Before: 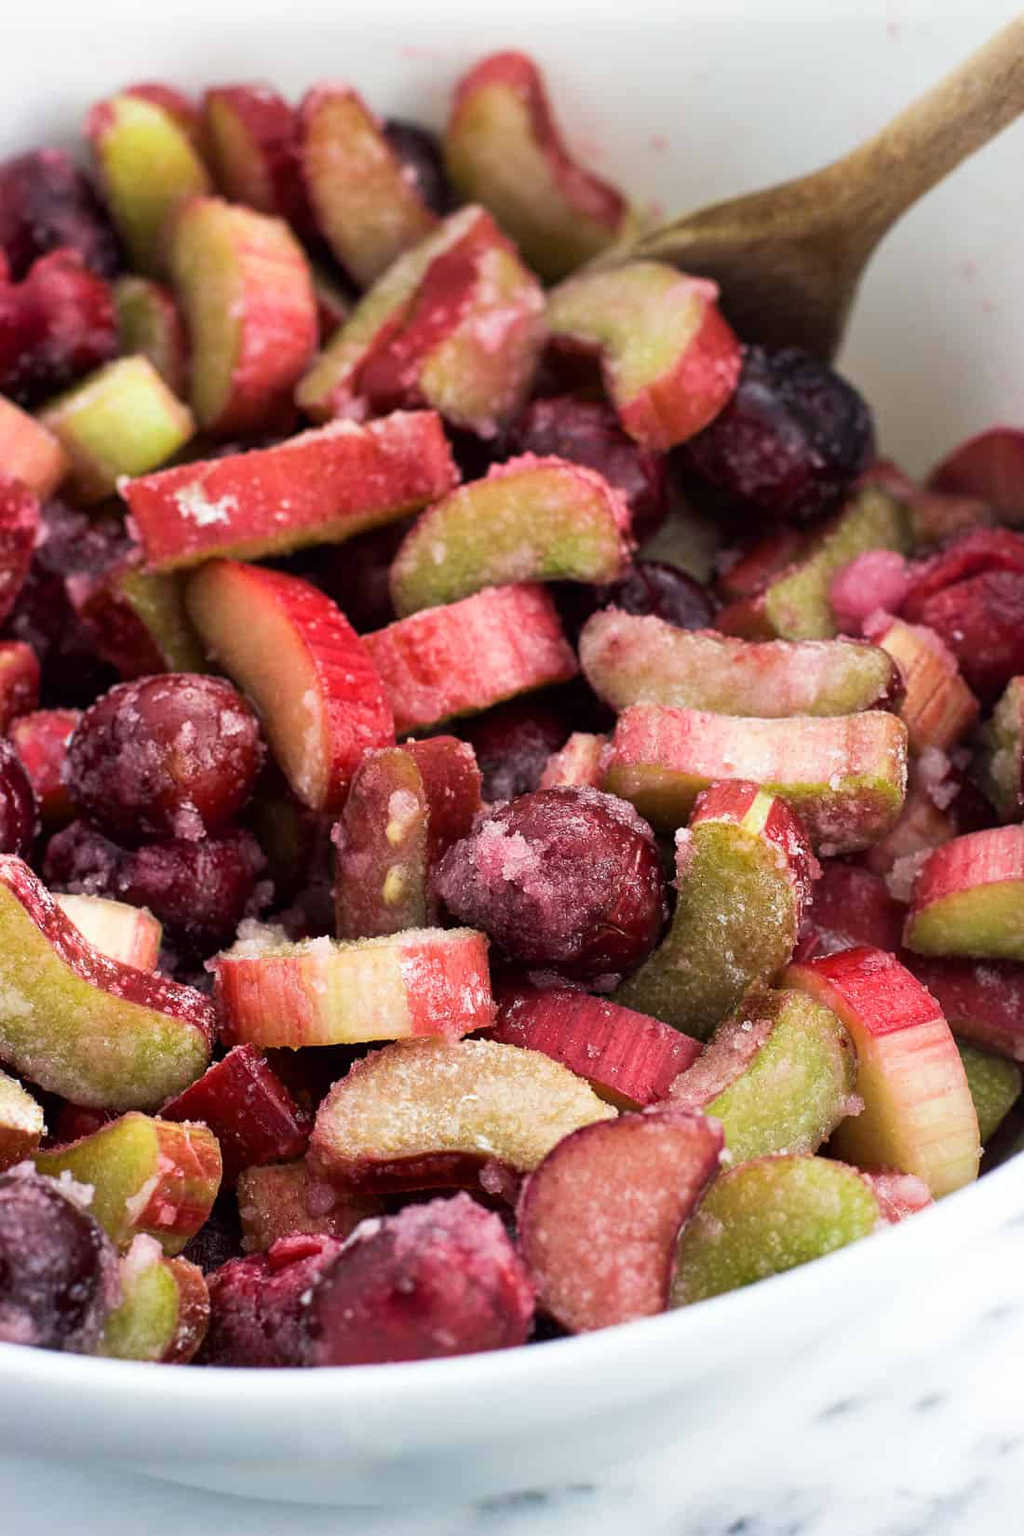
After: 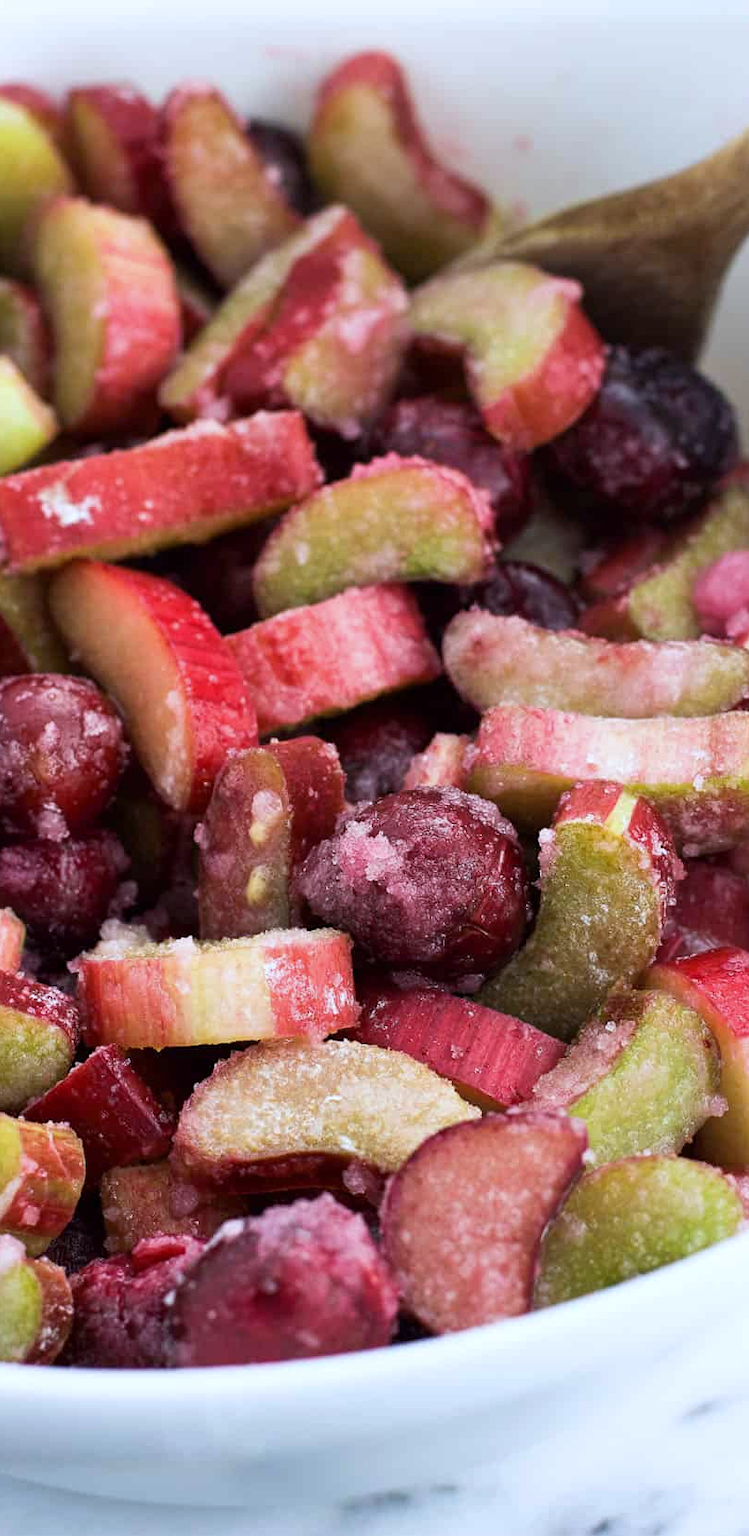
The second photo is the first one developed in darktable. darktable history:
white balance: red 0.954, blue 1.079
crop: left 13.443%, right 13.31%
exposure: compensate highlight preservation false
